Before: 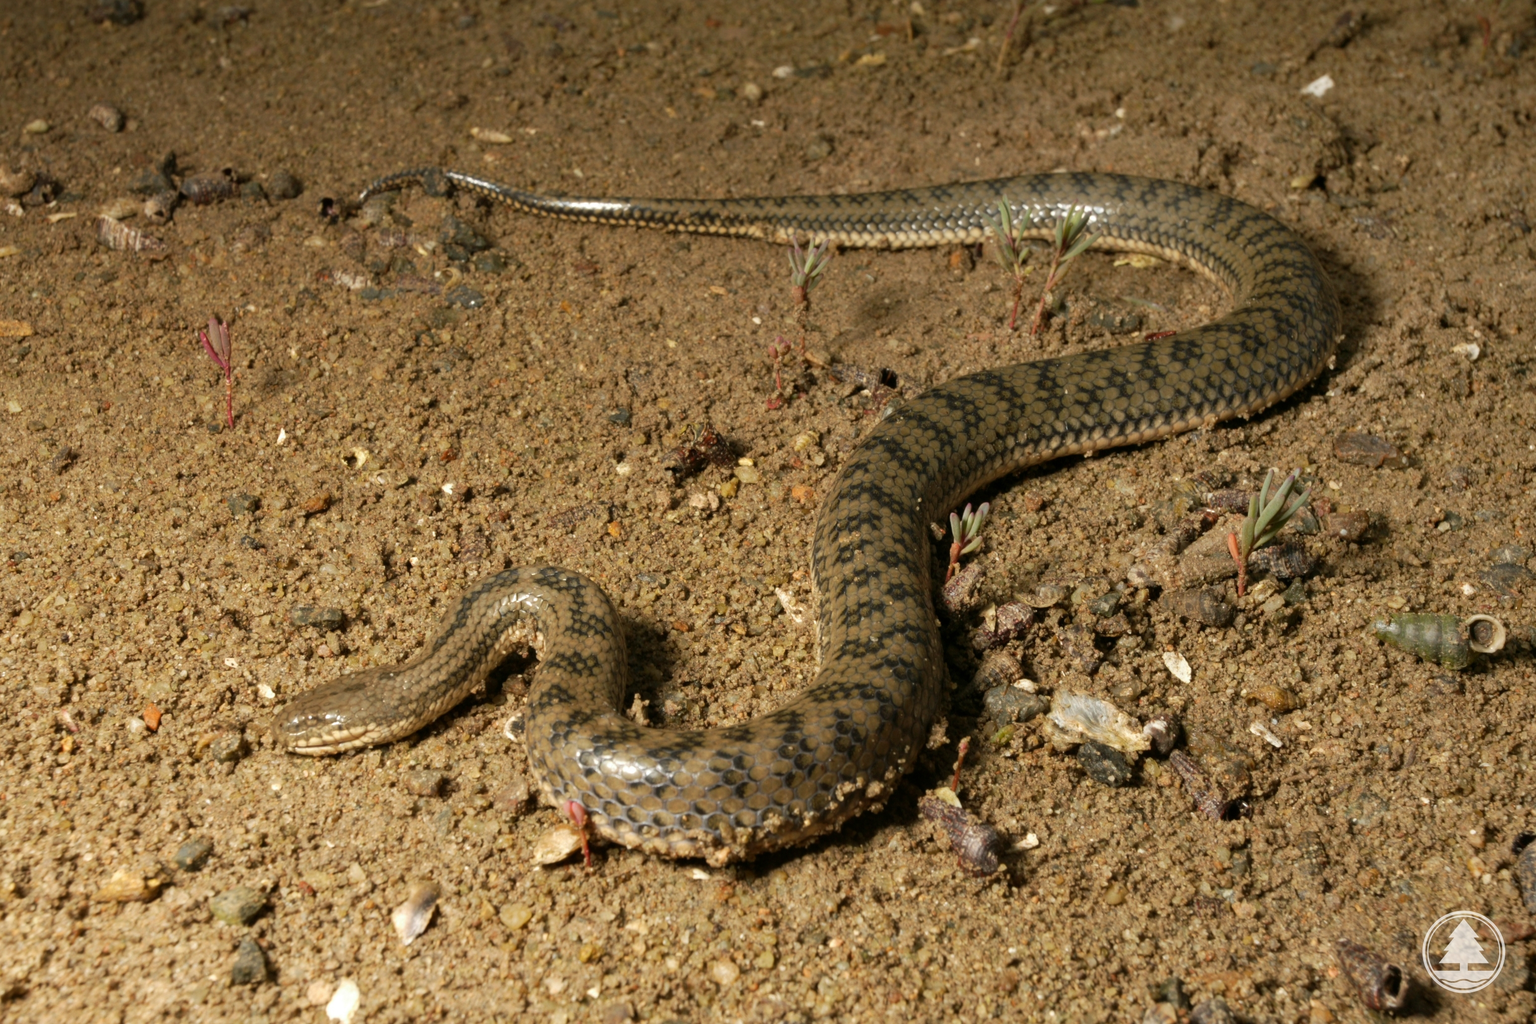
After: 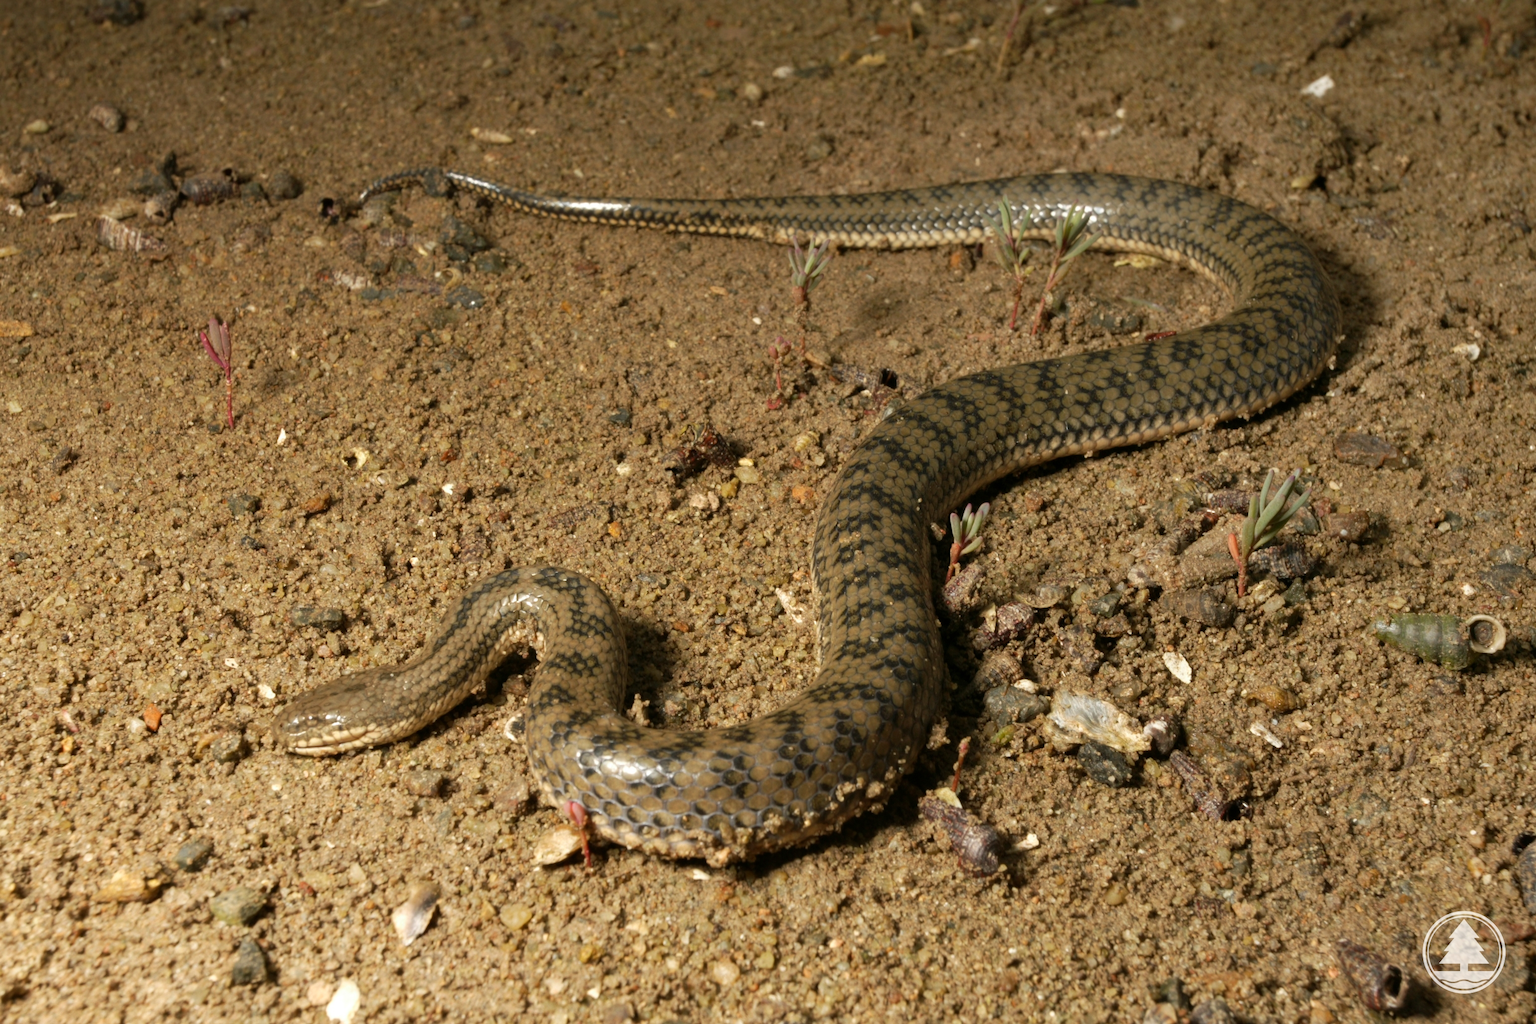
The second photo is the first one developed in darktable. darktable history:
exposure: compensate highlight preservation false
shadows and highlights: shadows 0, highlights 40
